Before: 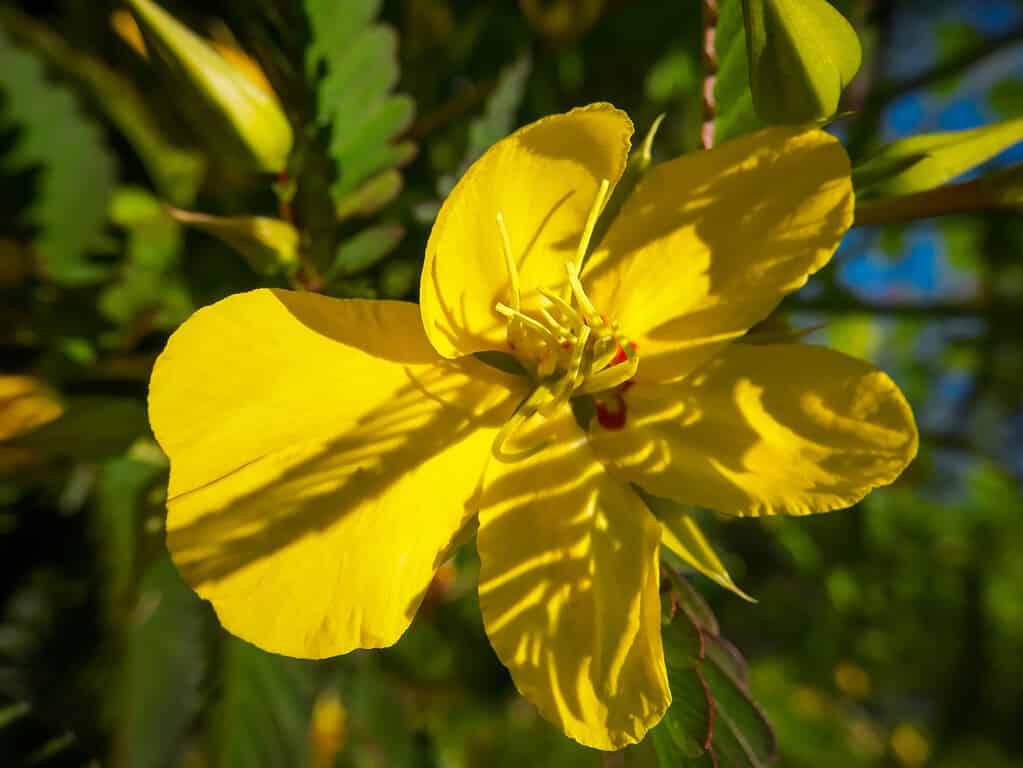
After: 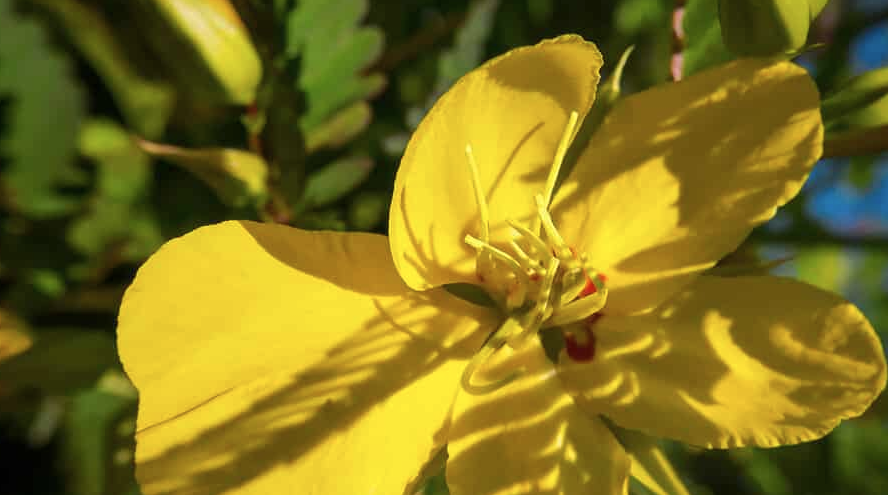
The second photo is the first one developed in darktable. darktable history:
contrast brightness saturation: saturation -0.104
crop: left 3.095%, top 8.936%, right 9.652%, bottom 26.607%
